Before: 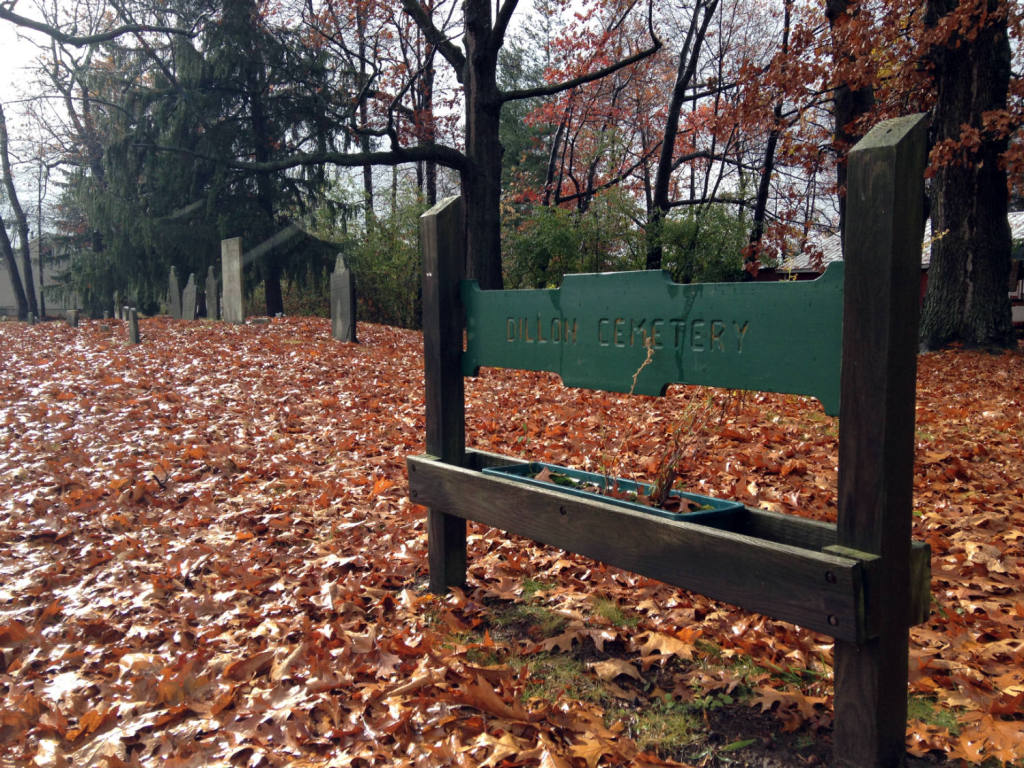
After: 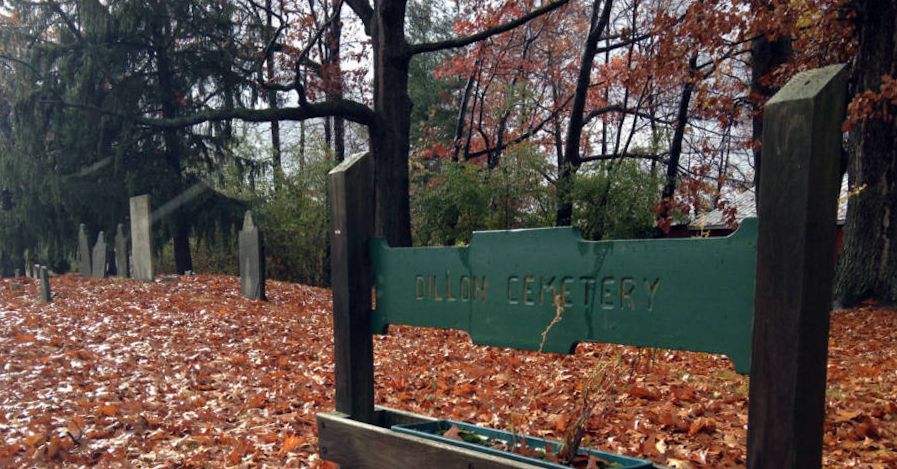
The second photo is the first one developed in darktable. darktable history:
crop and rotate: left 9.345%, top 7.22%, right 4.982%, bottom 32.331%
rotate and perspective: lens shift (vertical) 0.048, lens shift (horizontal) -0.024, automatic cropping off
